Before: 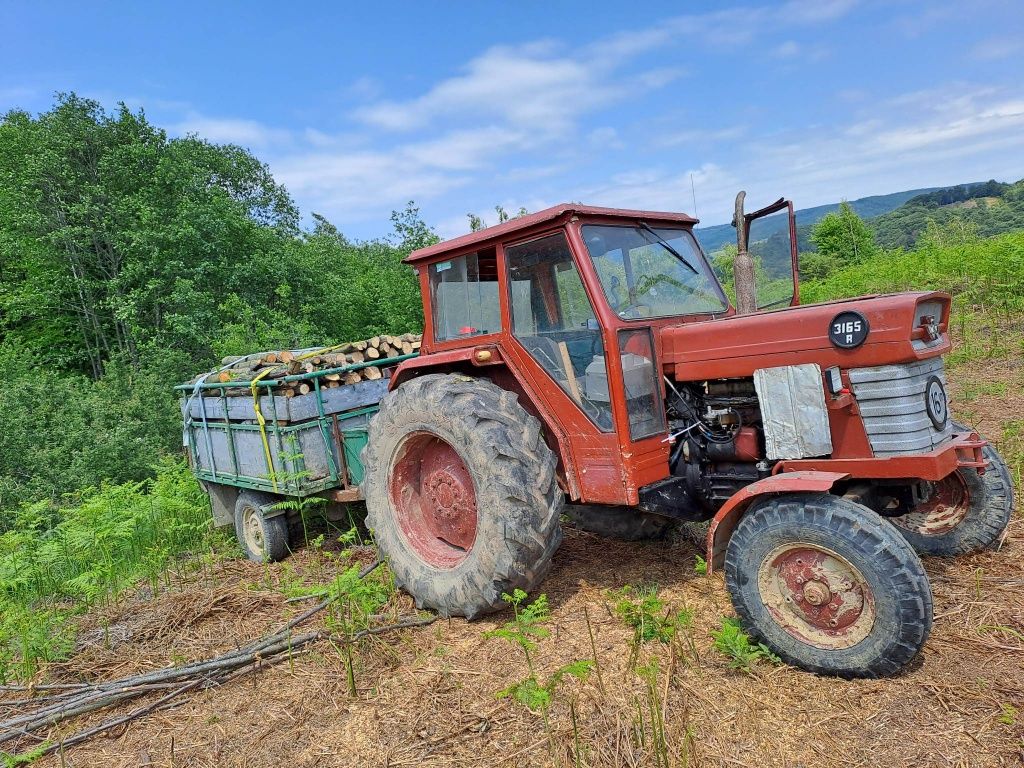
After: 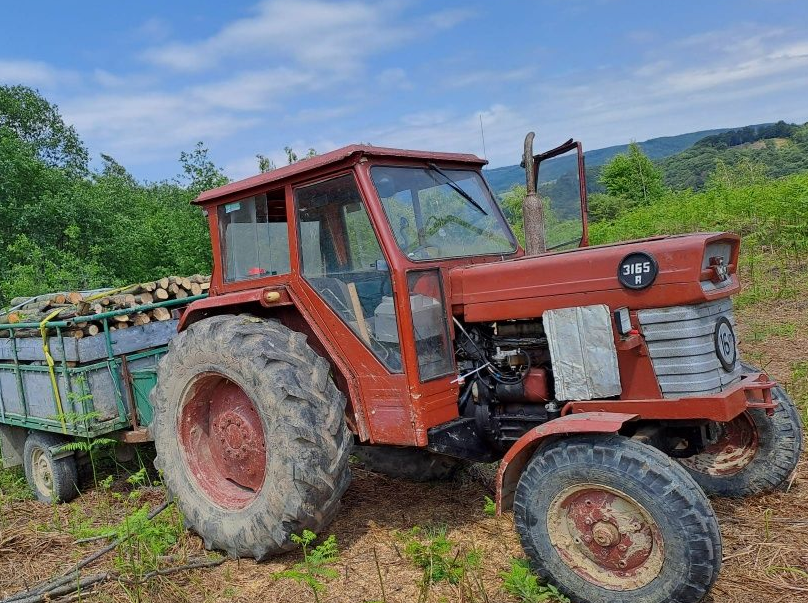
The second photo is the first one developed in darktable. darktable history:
exposure: exposure -0.336 EV, compensate highlight preservation false
crop and rotate: left 20.651%, top 7.79%, right 0.351%, bottom 13.581%
